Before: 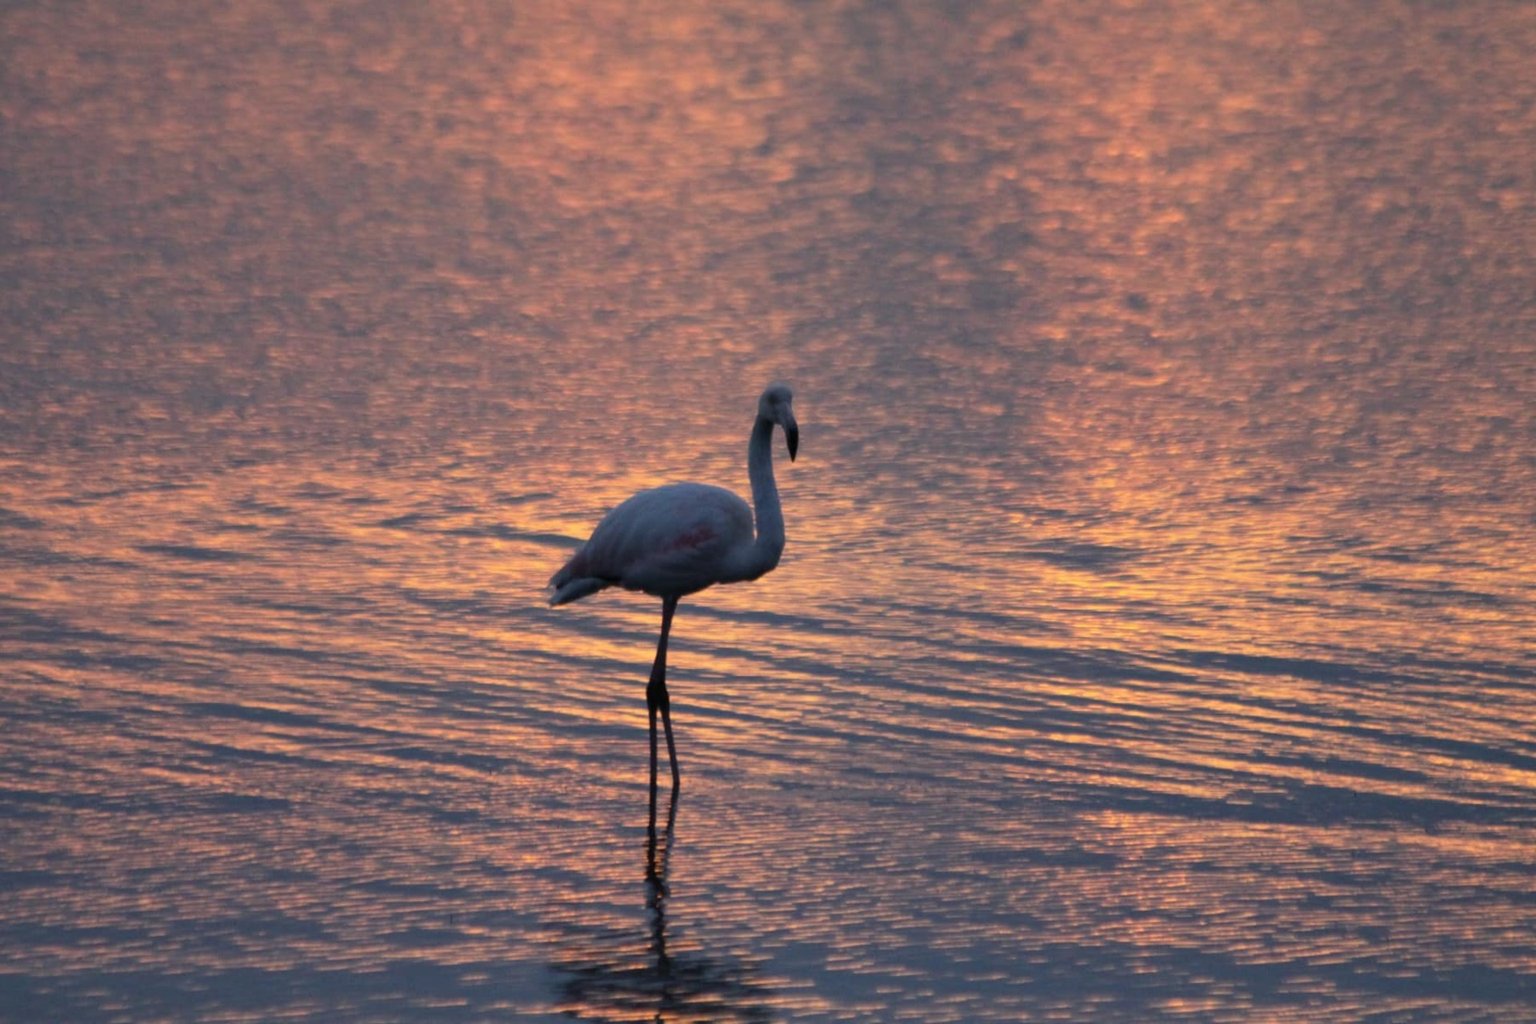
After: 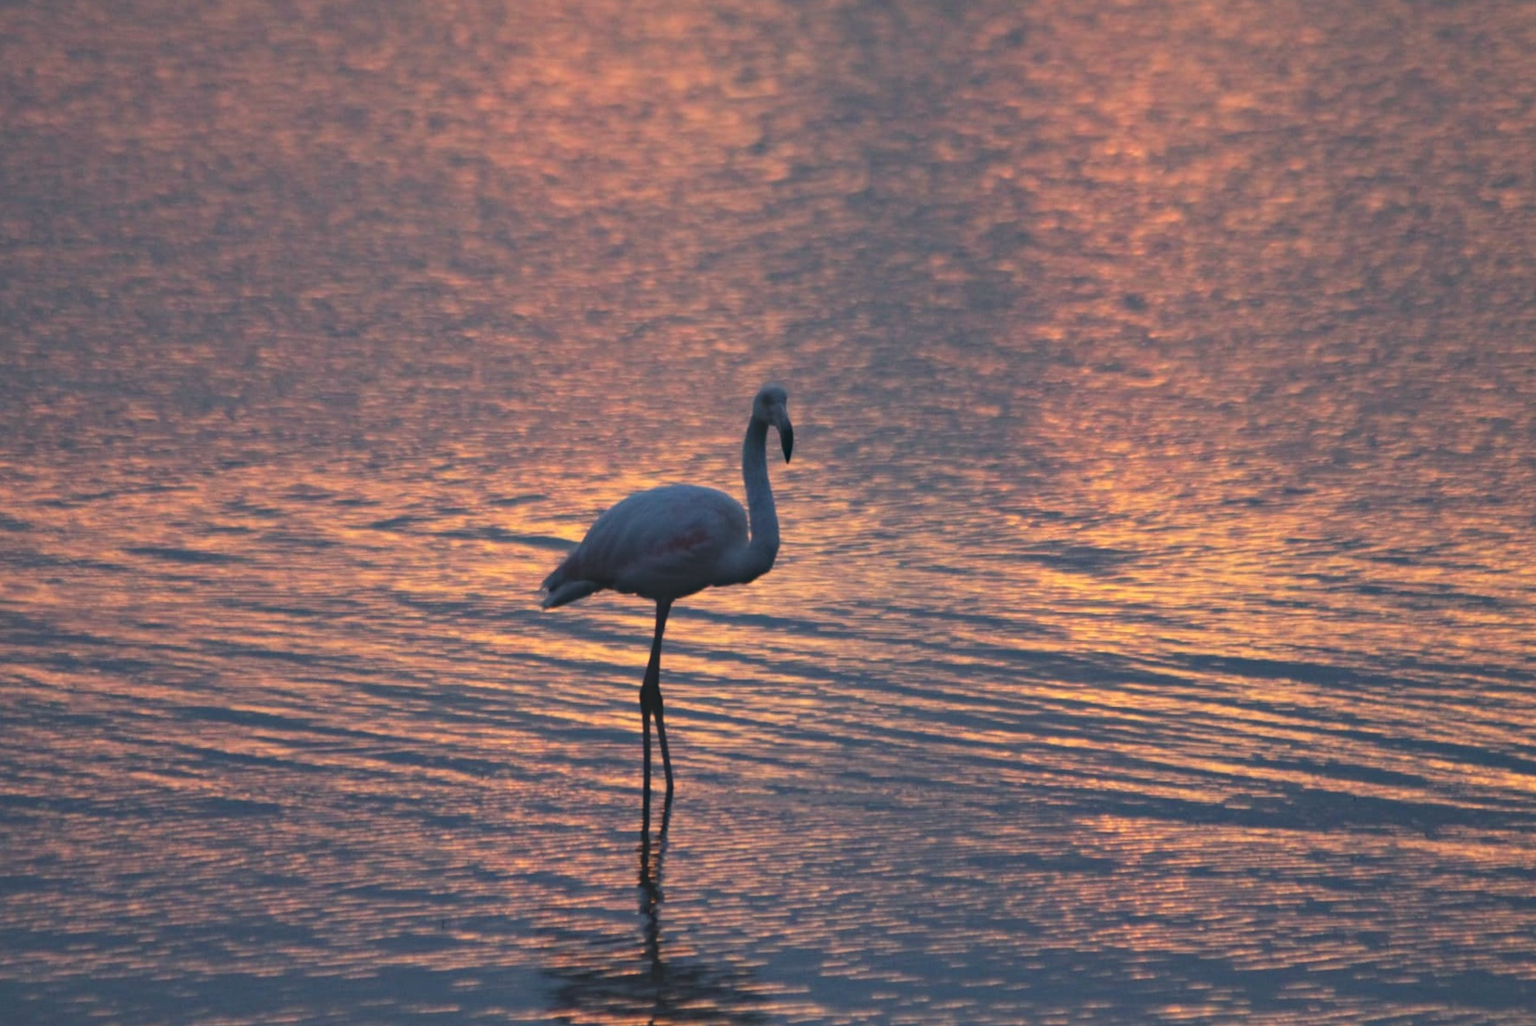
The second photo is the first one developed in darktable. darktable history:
crop and rotate: left 0.81%, top 0.237%, bottom 0.236%
exposure: black level correction -0.016, compensate highlight preservation false
haze removal: compatibility mode true, adaptive false
